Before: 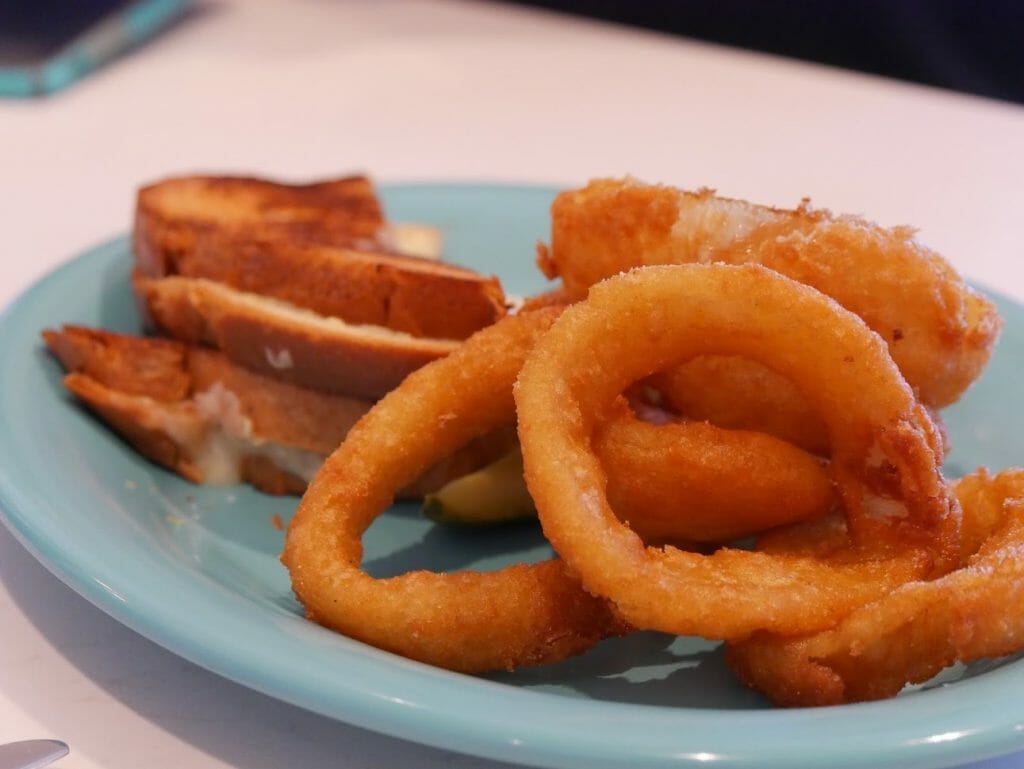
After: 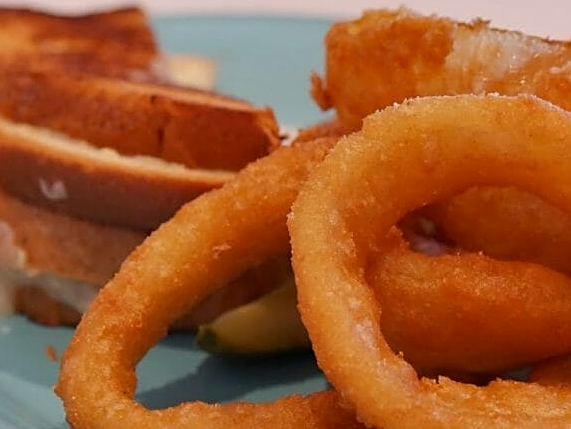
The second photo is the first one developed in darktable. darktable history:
exposure: black level correction 0.001, exposure -0.125 EV, compensate exposure bias true, compensate highlight preservation false
shadows and highlights: white point adjustment 0.05, highlights color adjustment 55.9%, soften with gaussian
crop and rotate: left 22.13%, top 22.054%, right 22.026%, bottom 22.102%
sharpen: on, module defaults
